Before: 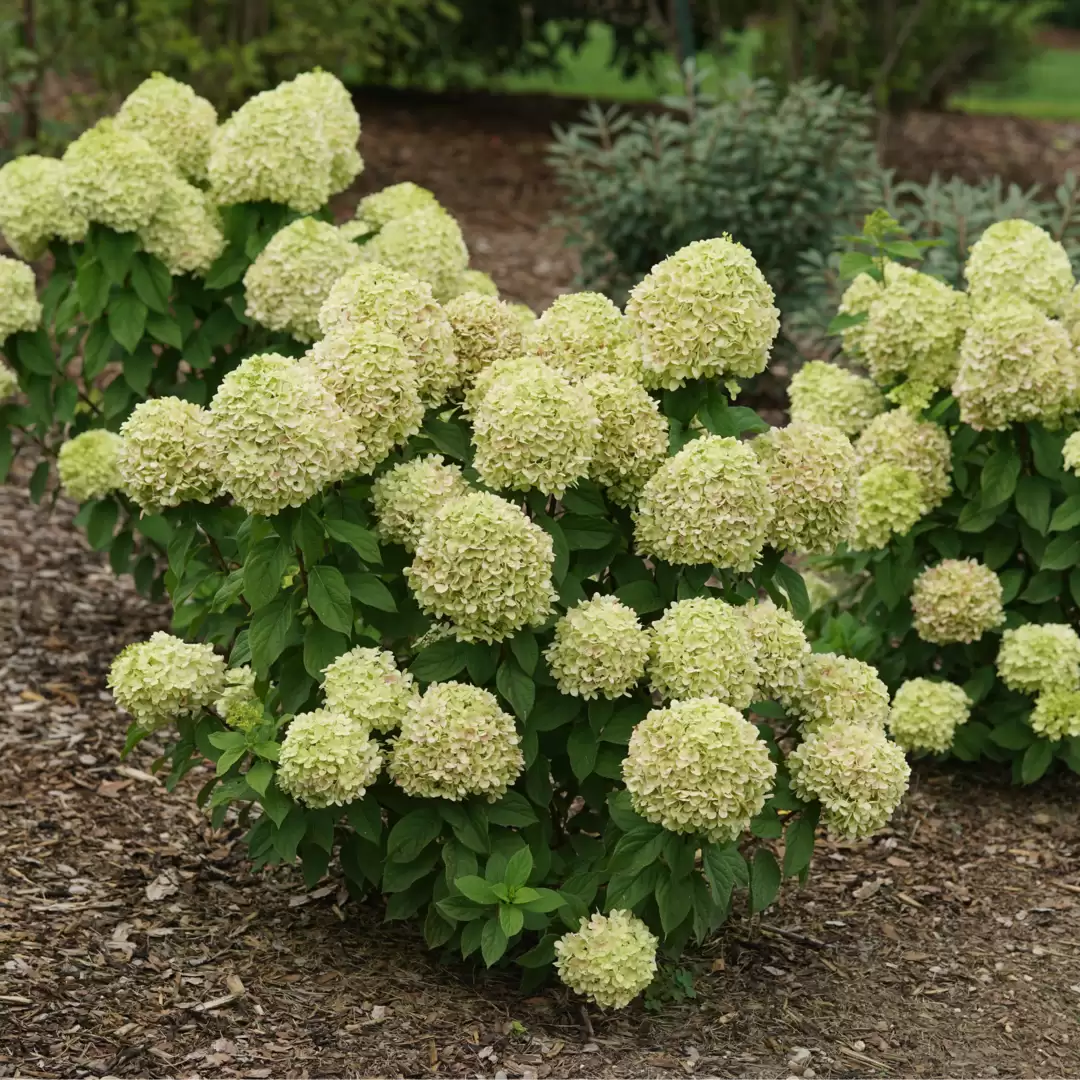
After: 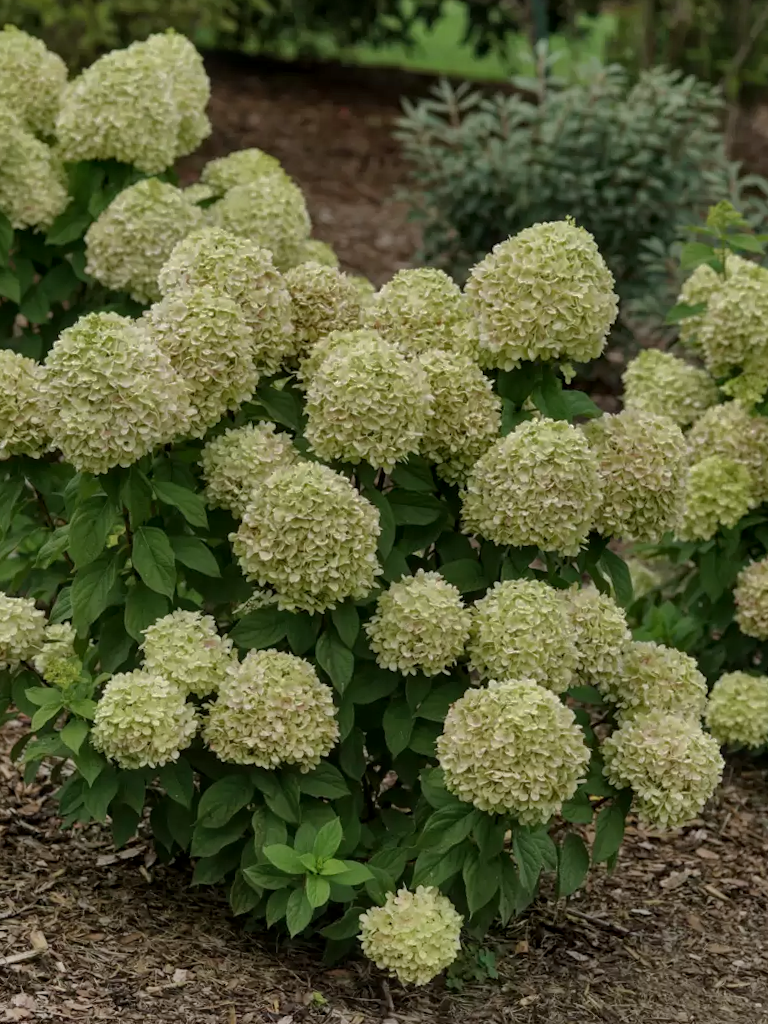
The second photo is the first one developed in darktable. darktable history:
shadows and highlights: low approximation 0.01, soften with gaussian
local contrast: on, module defaults
crop and rotate: angle -3.11°, left 14.283%, top 0.035%, right 10.77%, bottom 0.066%
base curve: curves: ch0 [(0, 0) (0.826, 0.587) (1, 1)]
